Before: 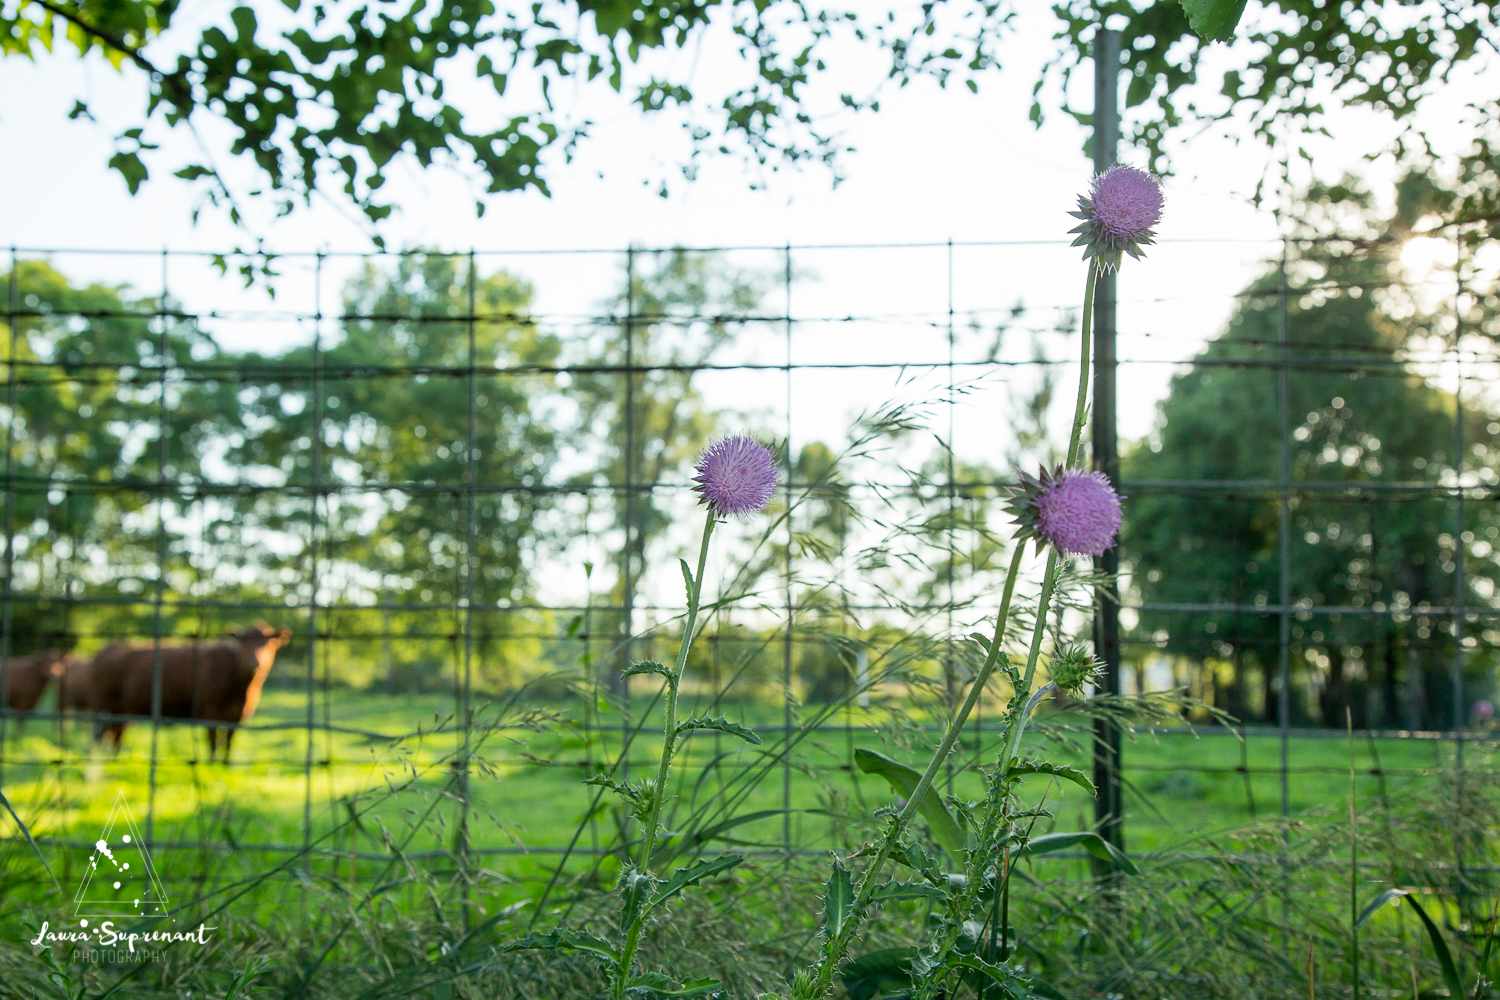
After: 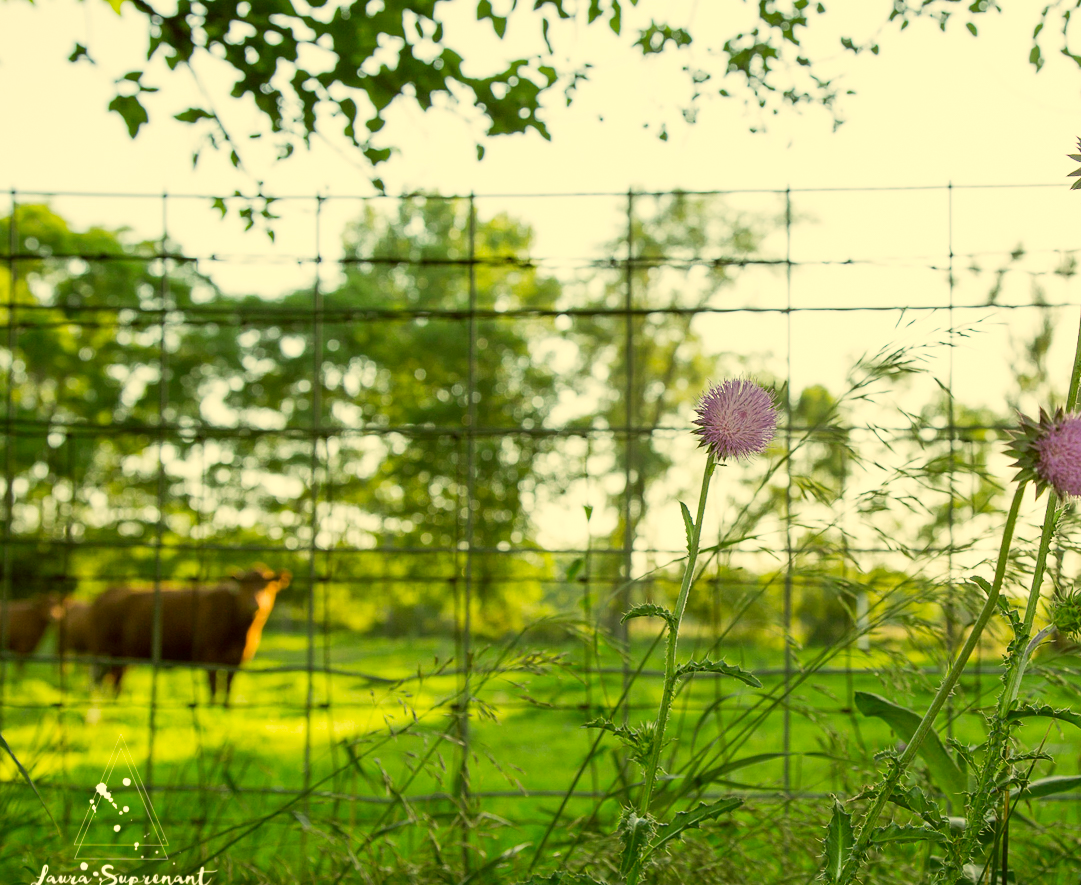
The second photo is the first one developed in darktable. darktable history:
color correction: highlights a* 0.117, highlights b* 28.96, shadows a* -0.238, shadows b* 21.66
crop: top 5.782%, right 27.898%, bottom 5.656%
